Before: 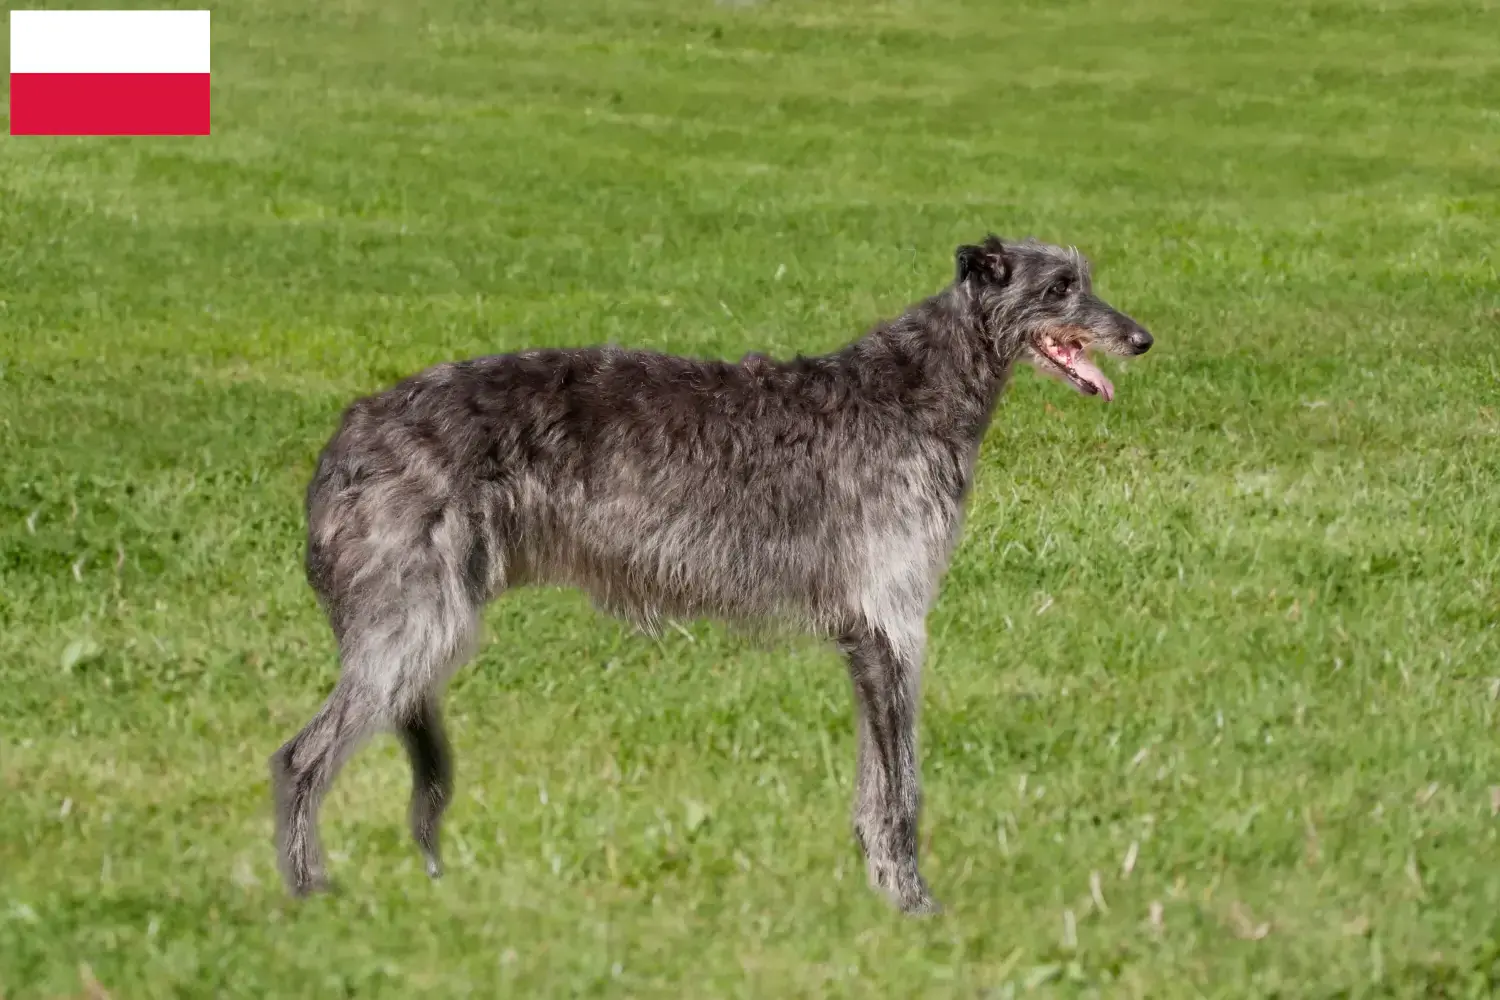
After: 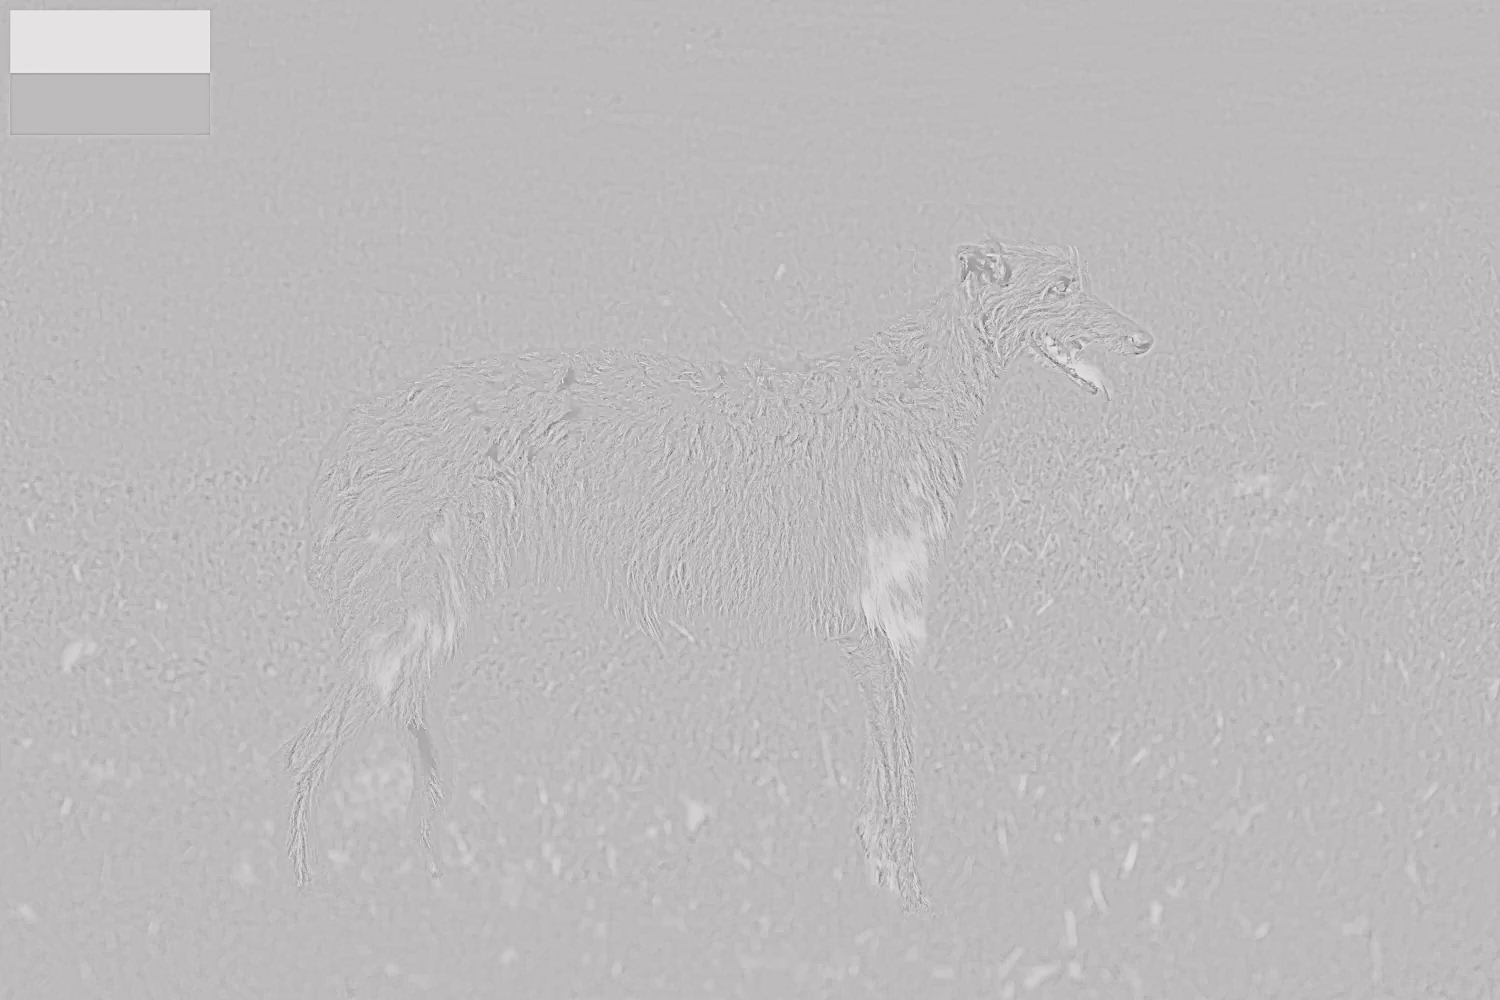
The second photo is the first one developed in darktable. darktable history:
tone curve: curves: ch0 [(0, 0.014) (0.17, 0.099) (0.392, 0.438) (0.725, 0.828) (0.872, 0.918) (1, 0.981)]; ch1 [(0, 0) (0.402, 0.36) (0.489, 0.491) (0.5, 0.503) (0.515, 0.52) (0.545, 0.574) (0.615, 0.662) (0.701, 0.725) (1, 1)]; ch2 [(0, 0) (0.42, 0.458) (0.485, 0.499) (0.503, 0.503) (0.531, 0.542) (0.561, 0.594) (0.644, 0.694) (0.717, 0.753) (1, 0.991)], color space Lab, independent channels
exposure: black level correction 0.009, exposure 1.425 EV, compensate highlight preservation false
base curve: curves: ch0 [(0, 0) (0.028, 0.03) (0.121, 0.232) (0.46, 0.748) (0.859, 0.968) (1, 1)], preserve colors none
highpass: sharpness 9.84%, contrast boost 9.94%
